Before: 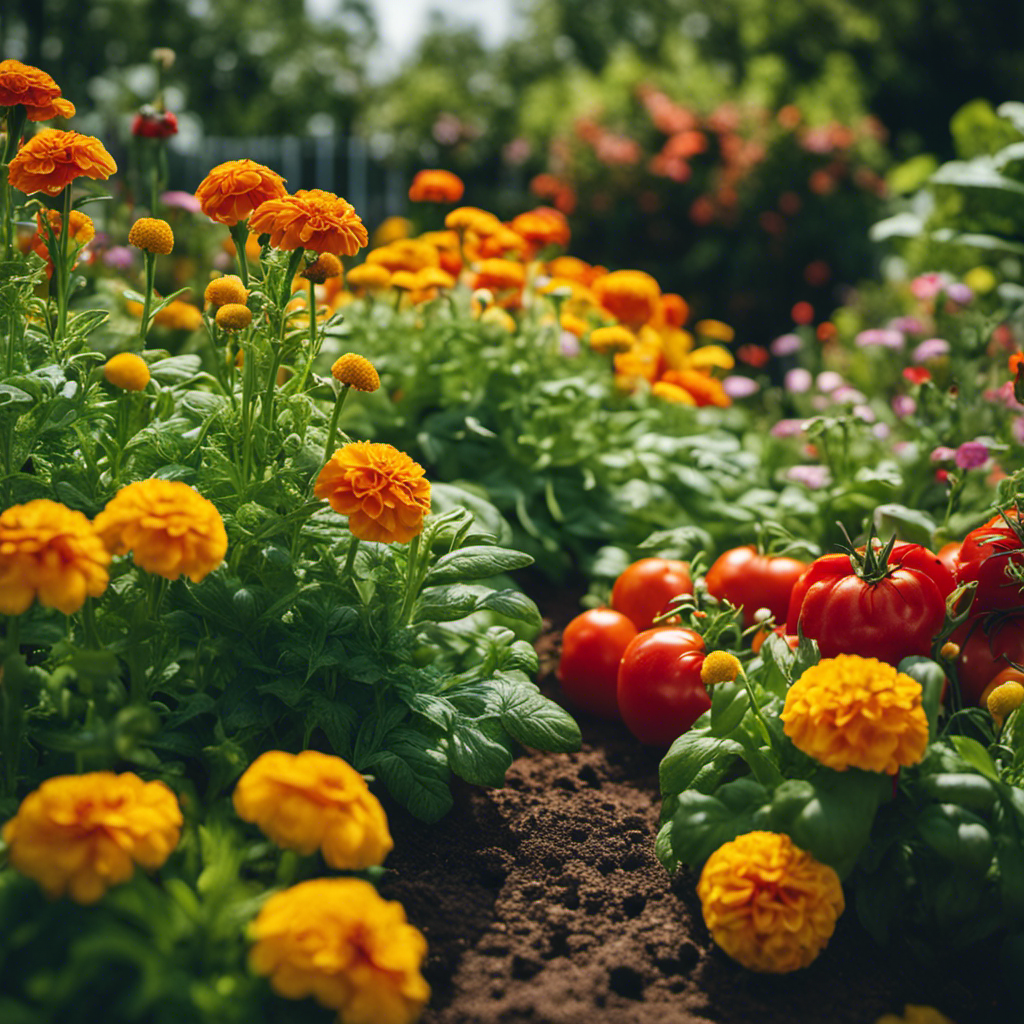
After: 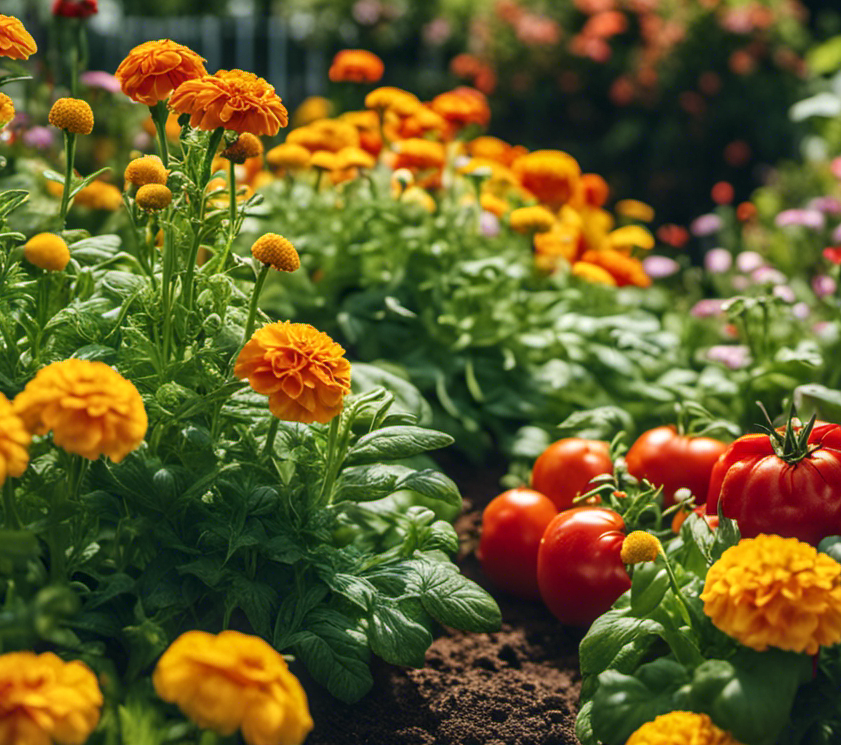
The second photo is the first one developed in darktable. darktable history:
levels: black 0.019%
local contrast: on, module defaults
crop: left 7.855%, top 11.728%, right 9.976%, bottom 15.424%
